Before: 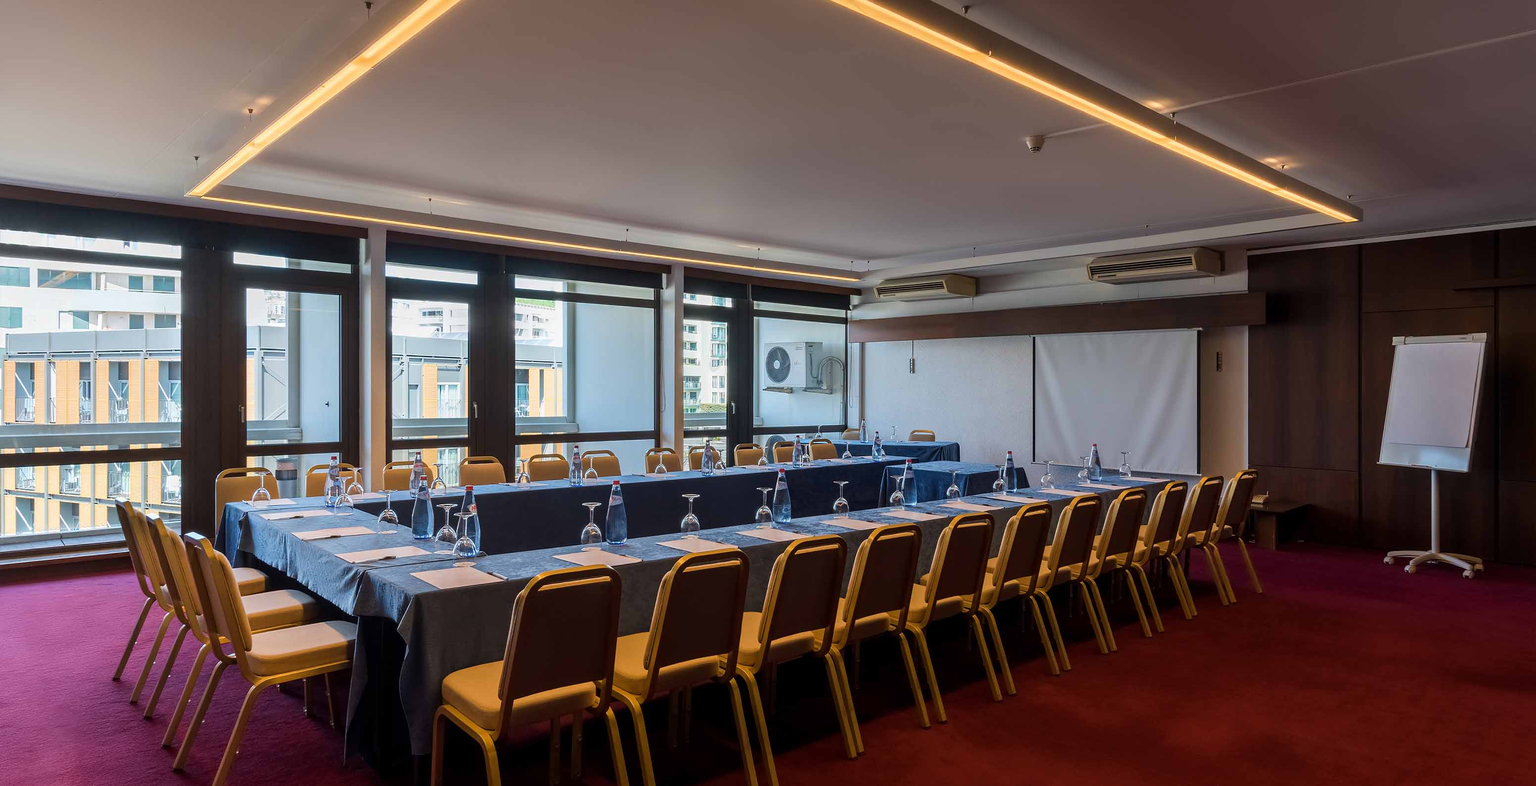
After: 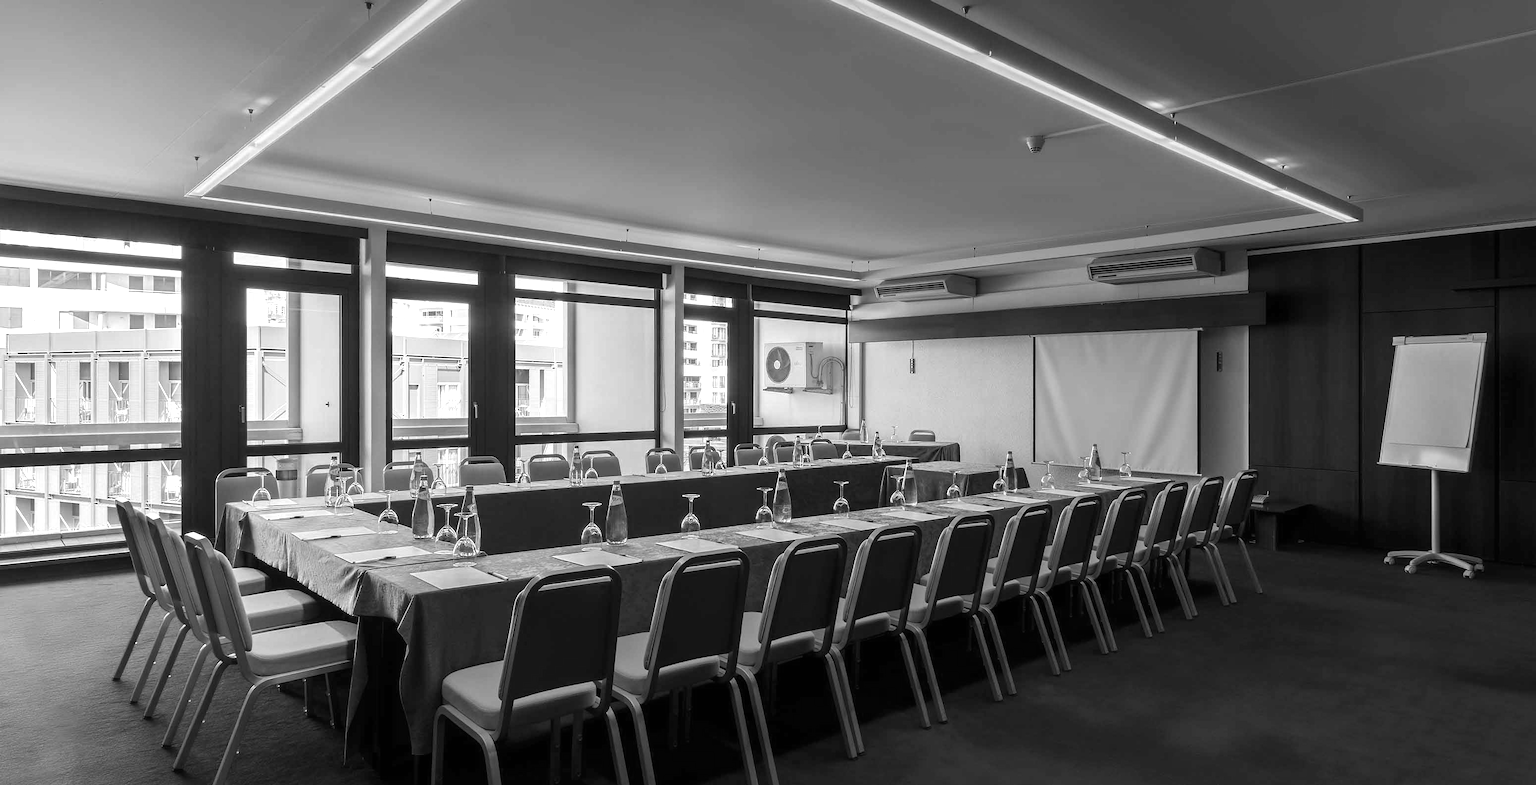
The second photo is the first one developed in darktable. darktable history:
exposure: black level correction 0, exposure 0.5 EV, compensate exposure bias true, compensate highlight preservation false
color calibration: output gray [0.18, 0.41, 0.41, 0], gray › normalize channels true, illuminant same as pipeline (D50), adaptation XYZ, x 0.346, y 0.359, gamut compression 0
